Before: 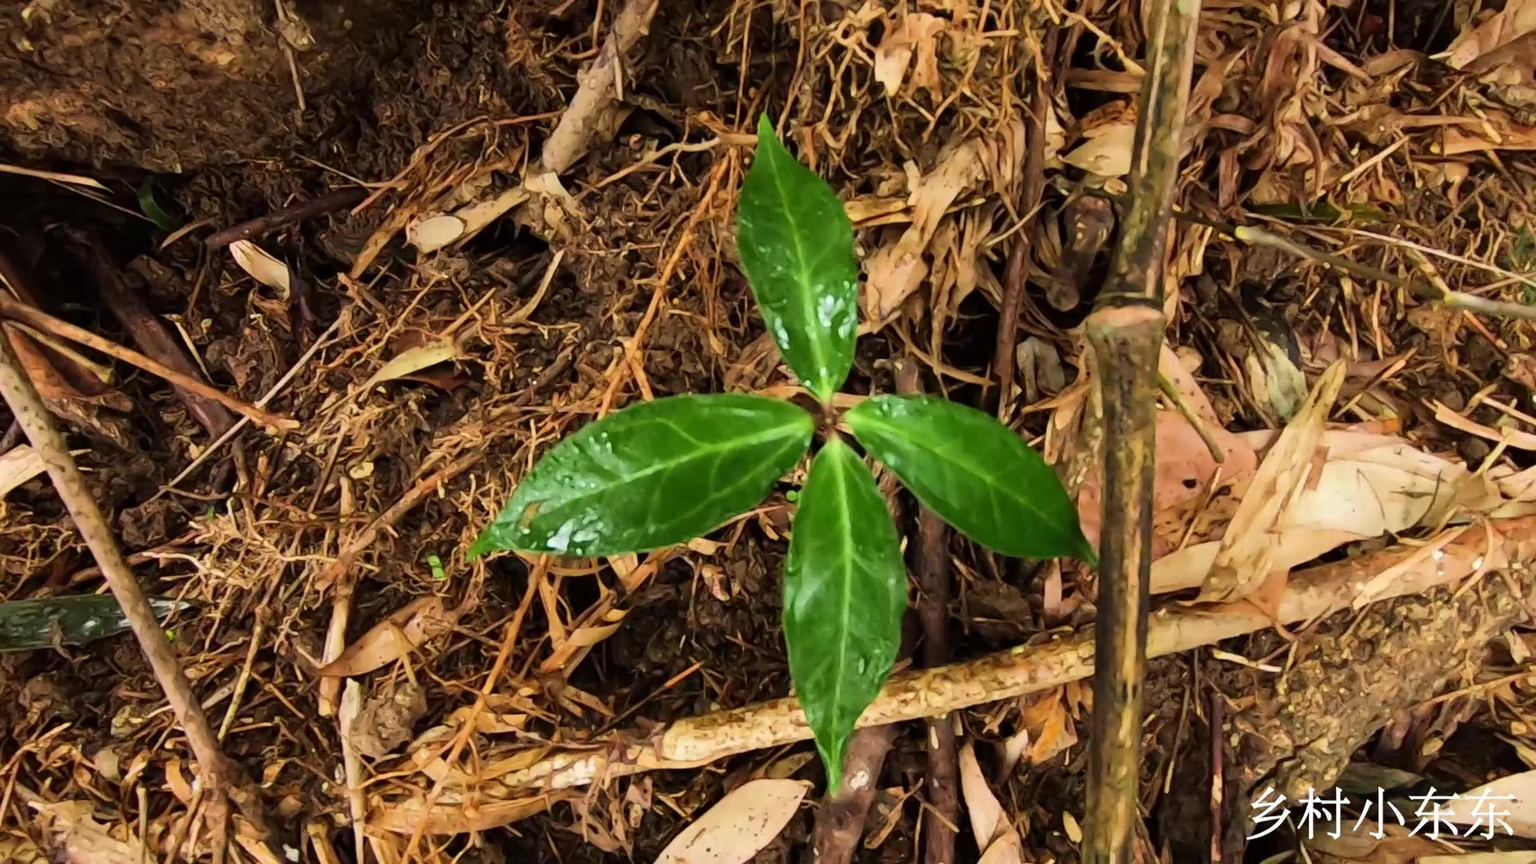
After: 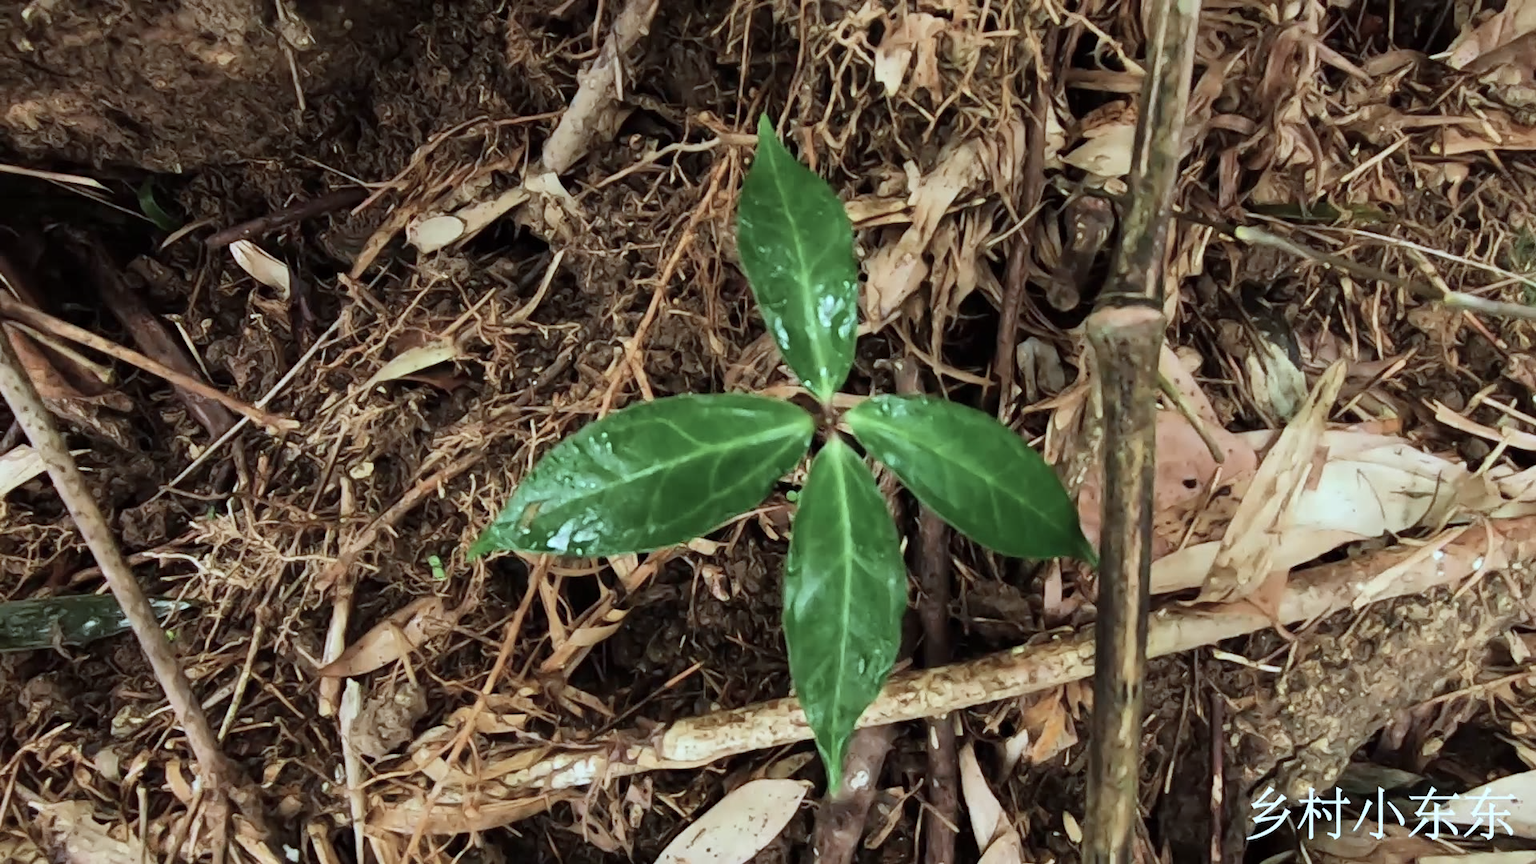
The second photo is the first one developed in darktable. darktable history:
color correction: highlights a* -12.54, highlights b* -17.39, saturation 0.705
